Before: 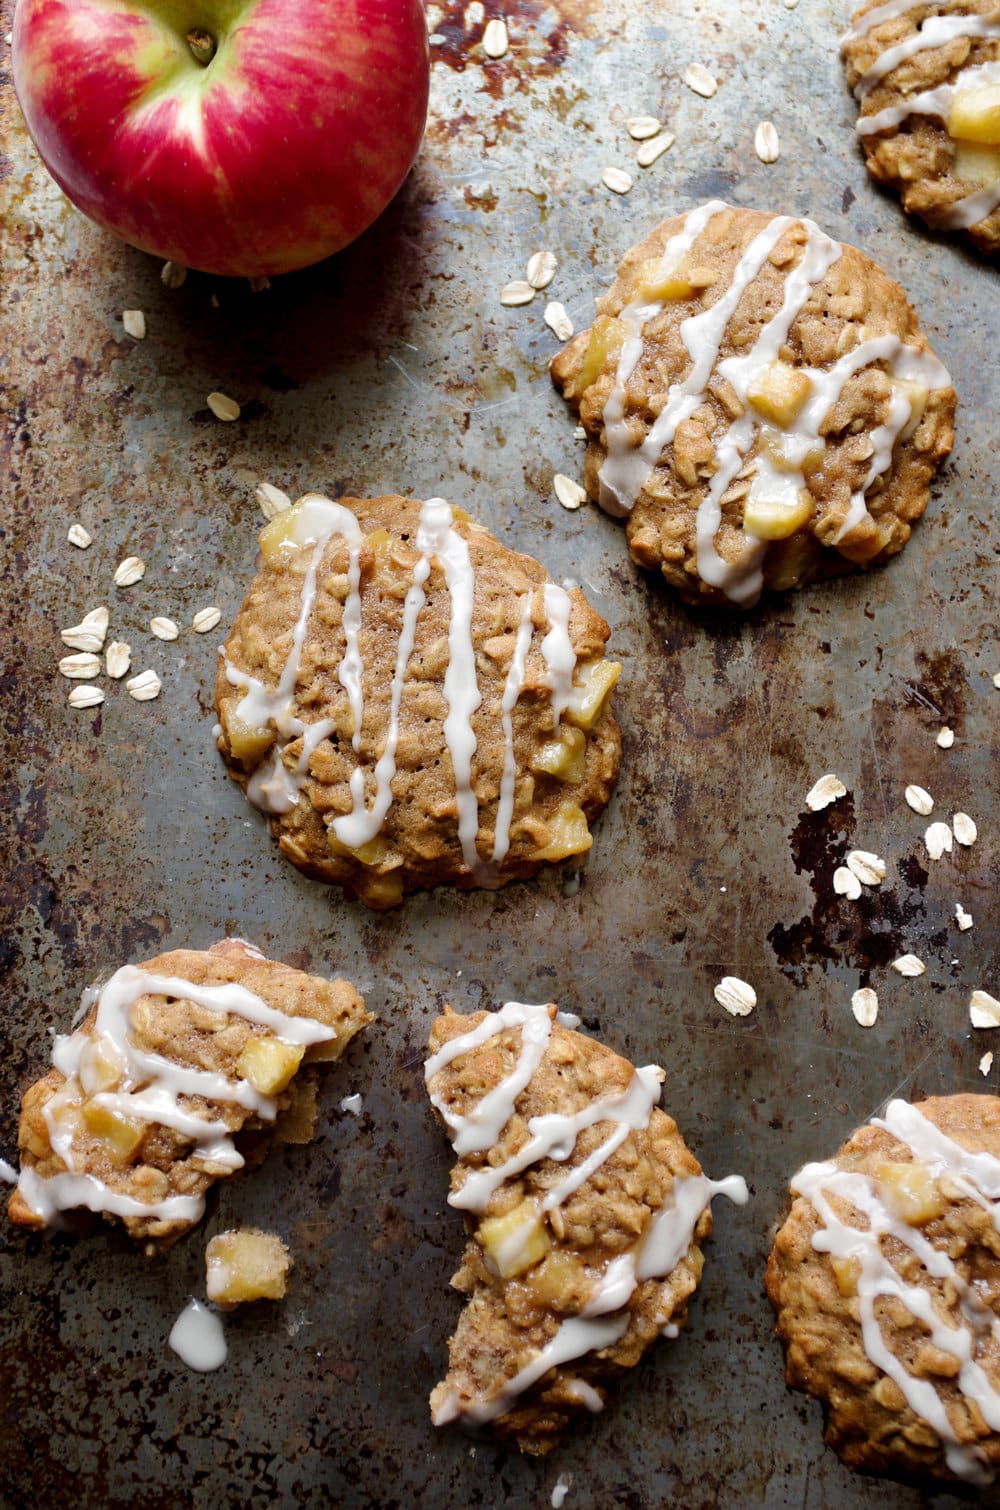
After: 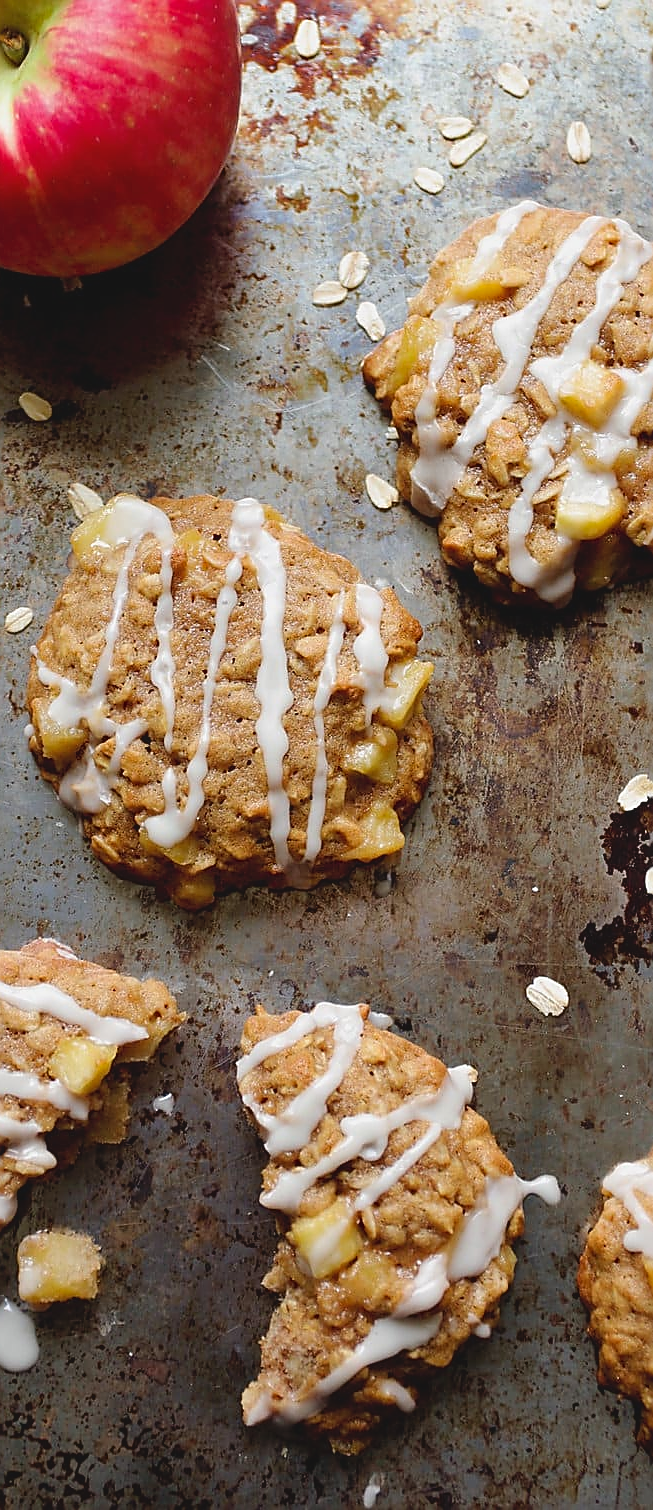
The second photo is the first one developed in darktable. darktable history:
contrast brightness saturation: contrast -0.099, brightness 0.048, saturation 0.082
crop and rotate: left 18.802%, right 15.849%
sharpen: radius 1.373, amount 1.245, threshold 0.704
